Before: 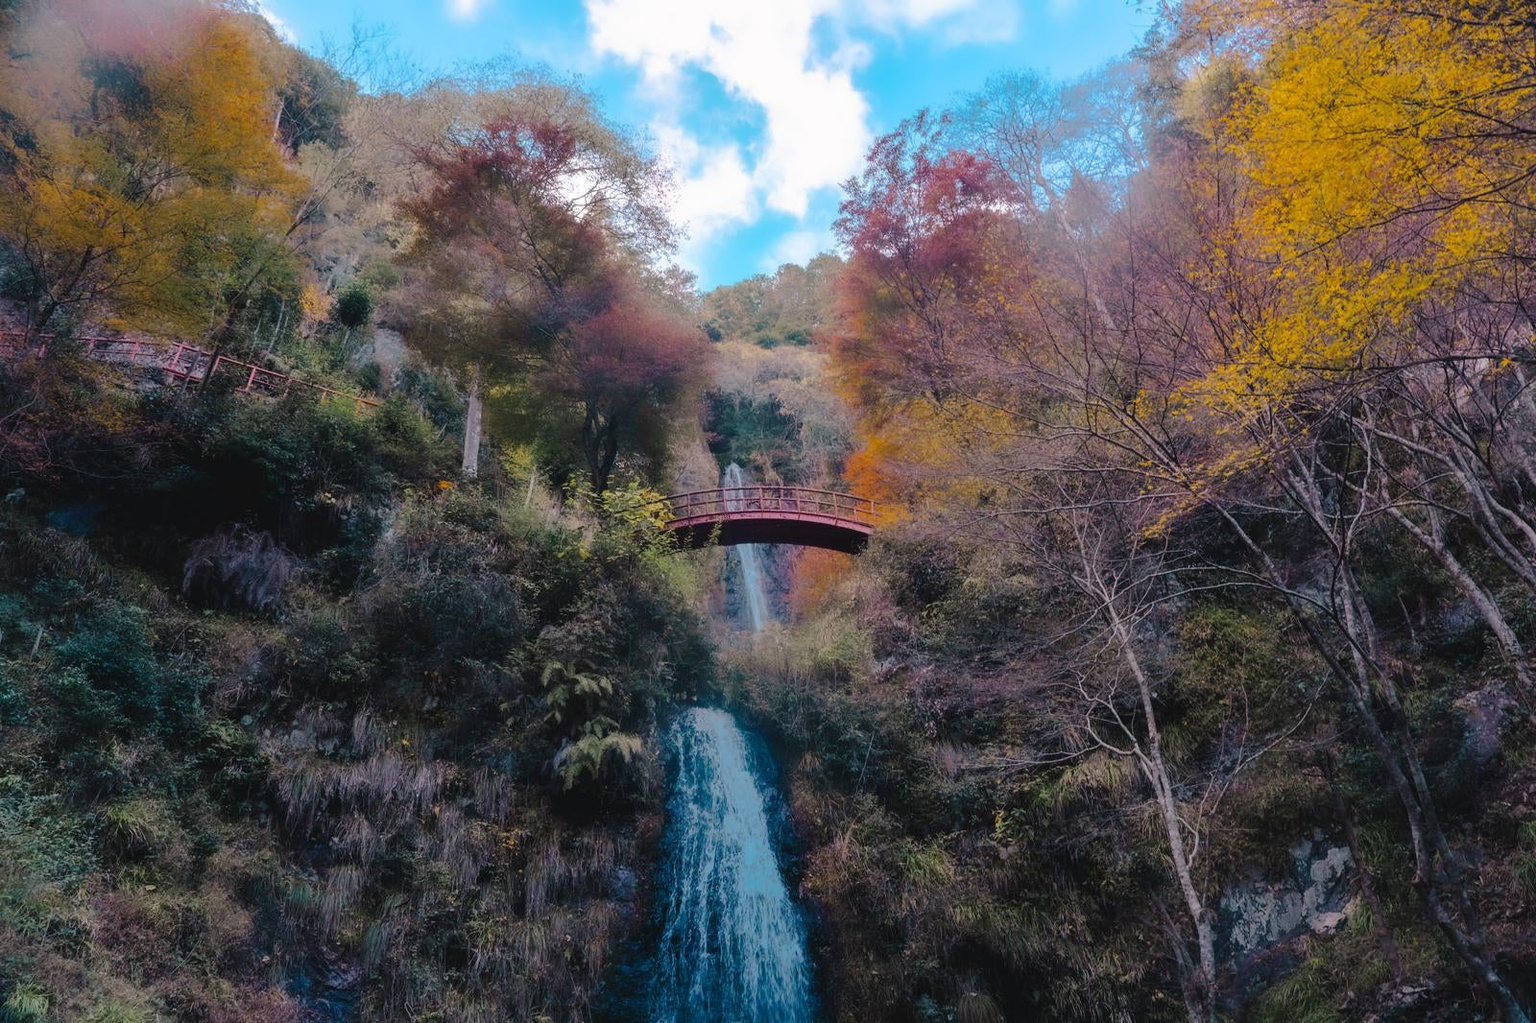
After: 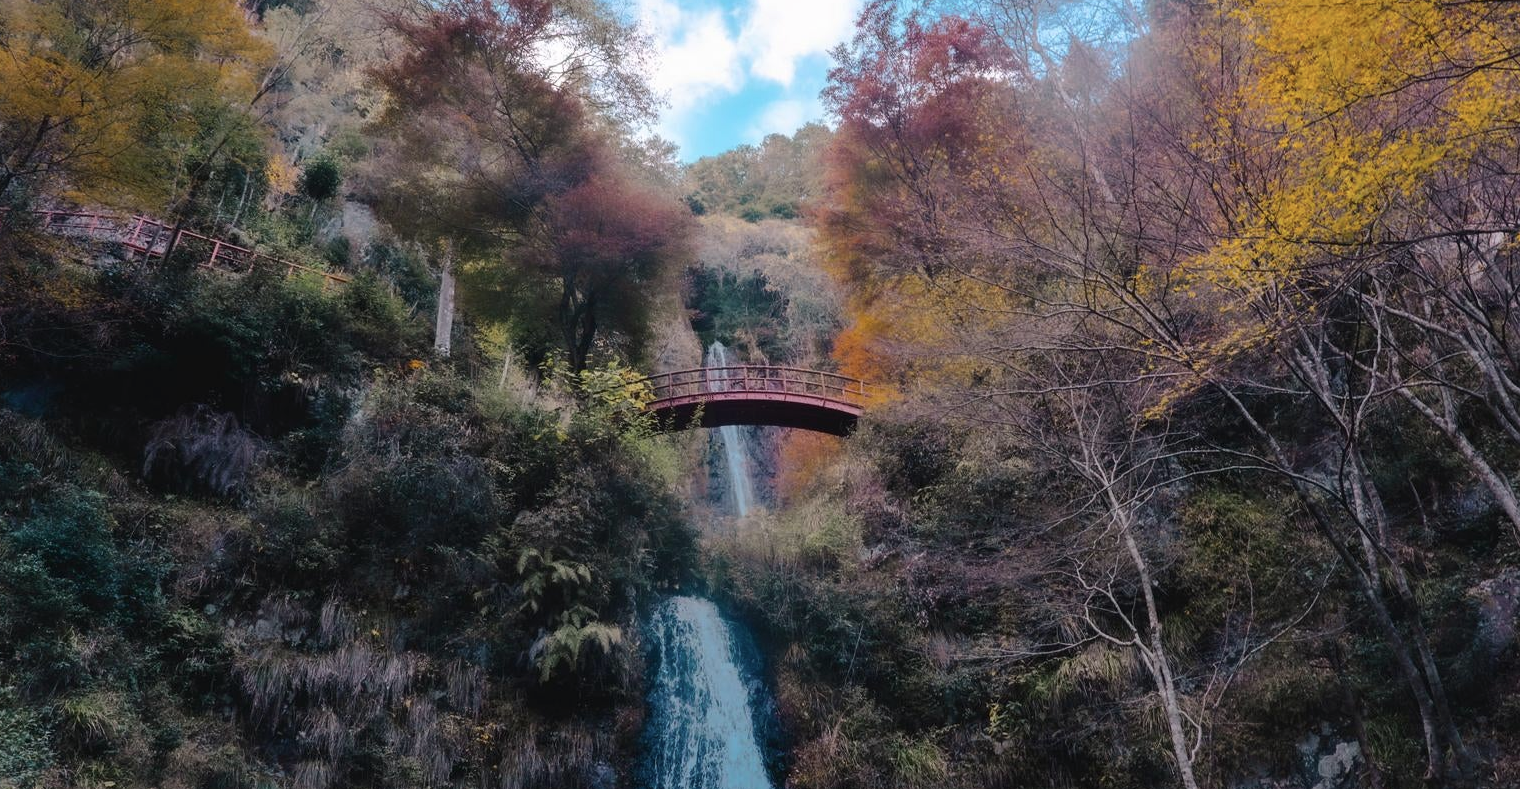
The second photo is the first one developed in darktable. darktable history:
crop and rotate: left 2.991%, top 13.302%, right 1.981%, bottom 12.636%
contrast brightness saturation: contrast 0.11, saturation -0.17
